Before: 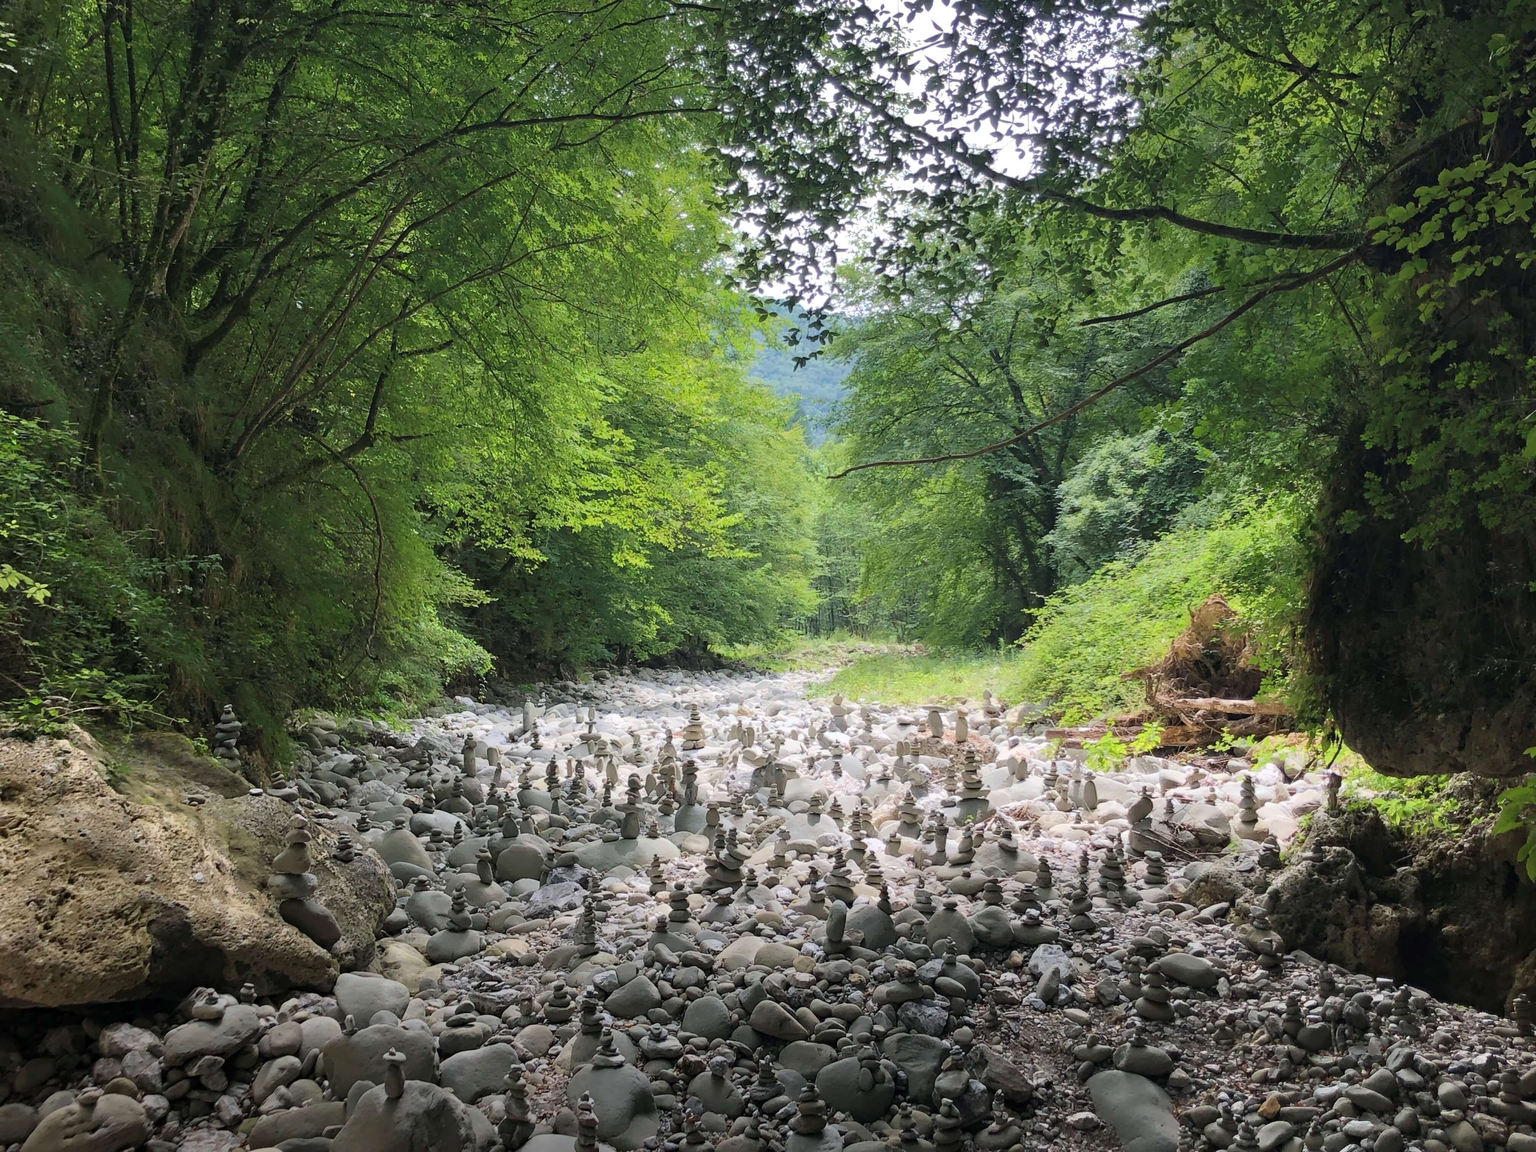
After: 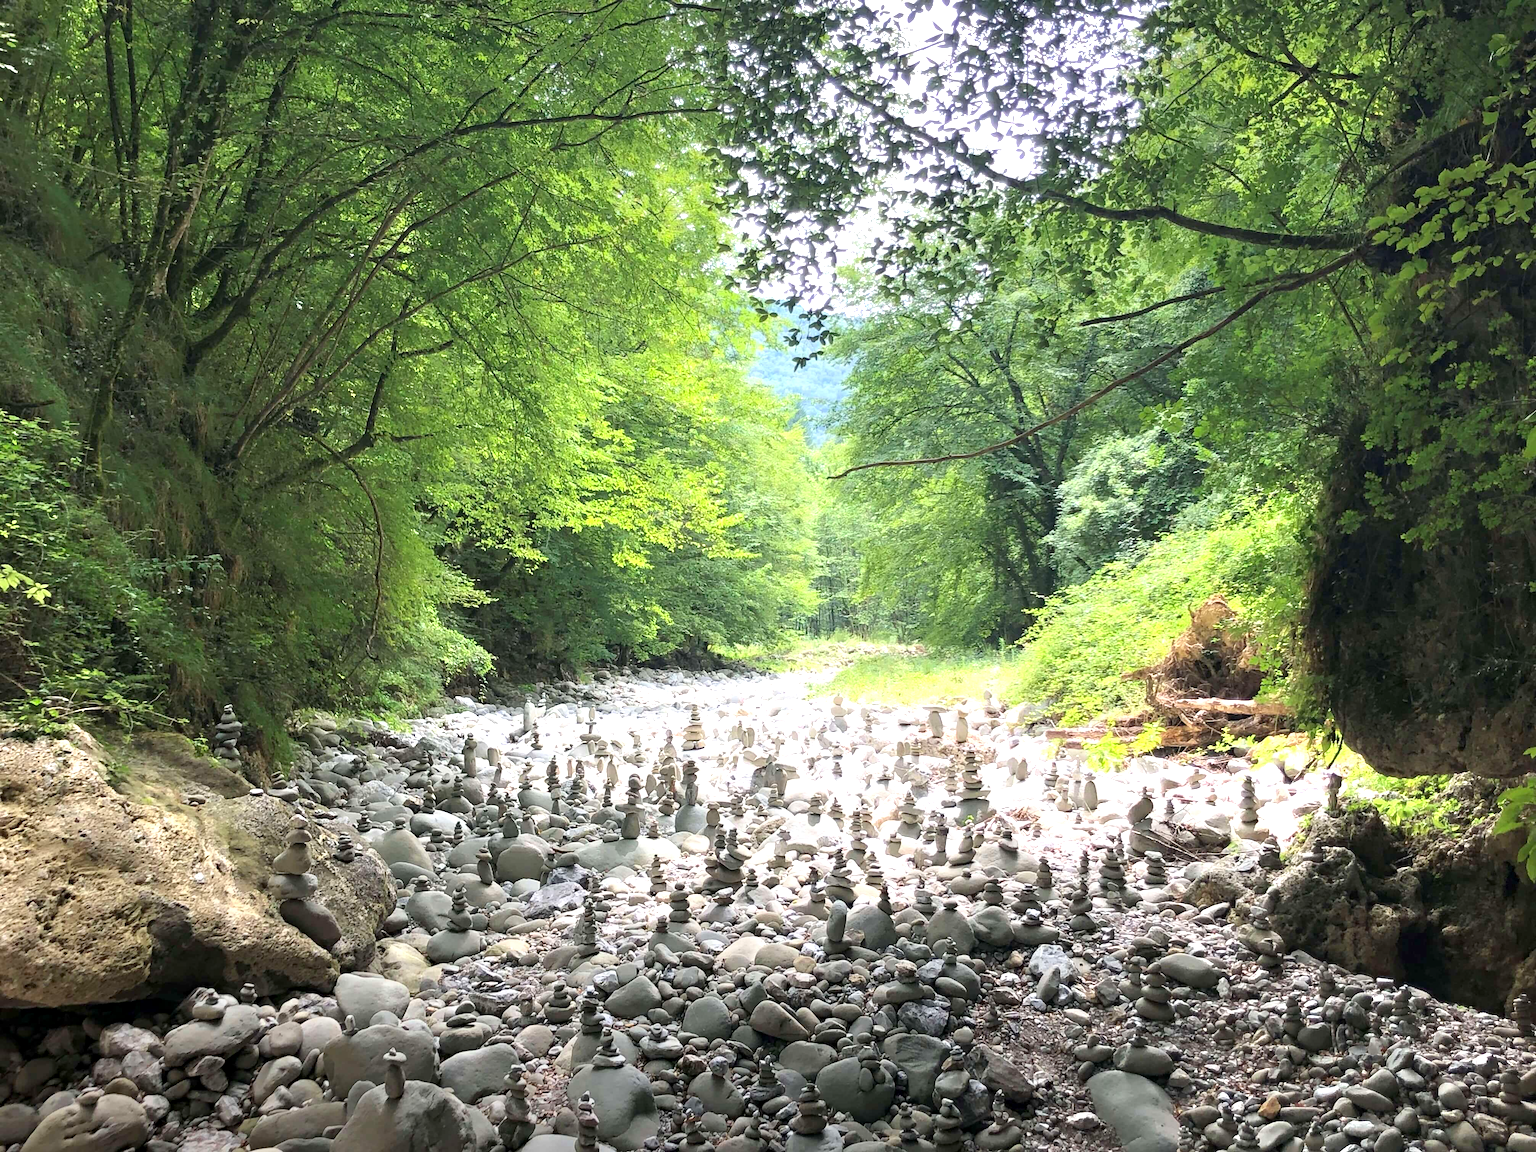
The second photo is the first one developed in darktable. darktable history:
exposure: black level correction 0.001, exposure 1 EV, compensate exposure bias true, compensate highlight preservation false
